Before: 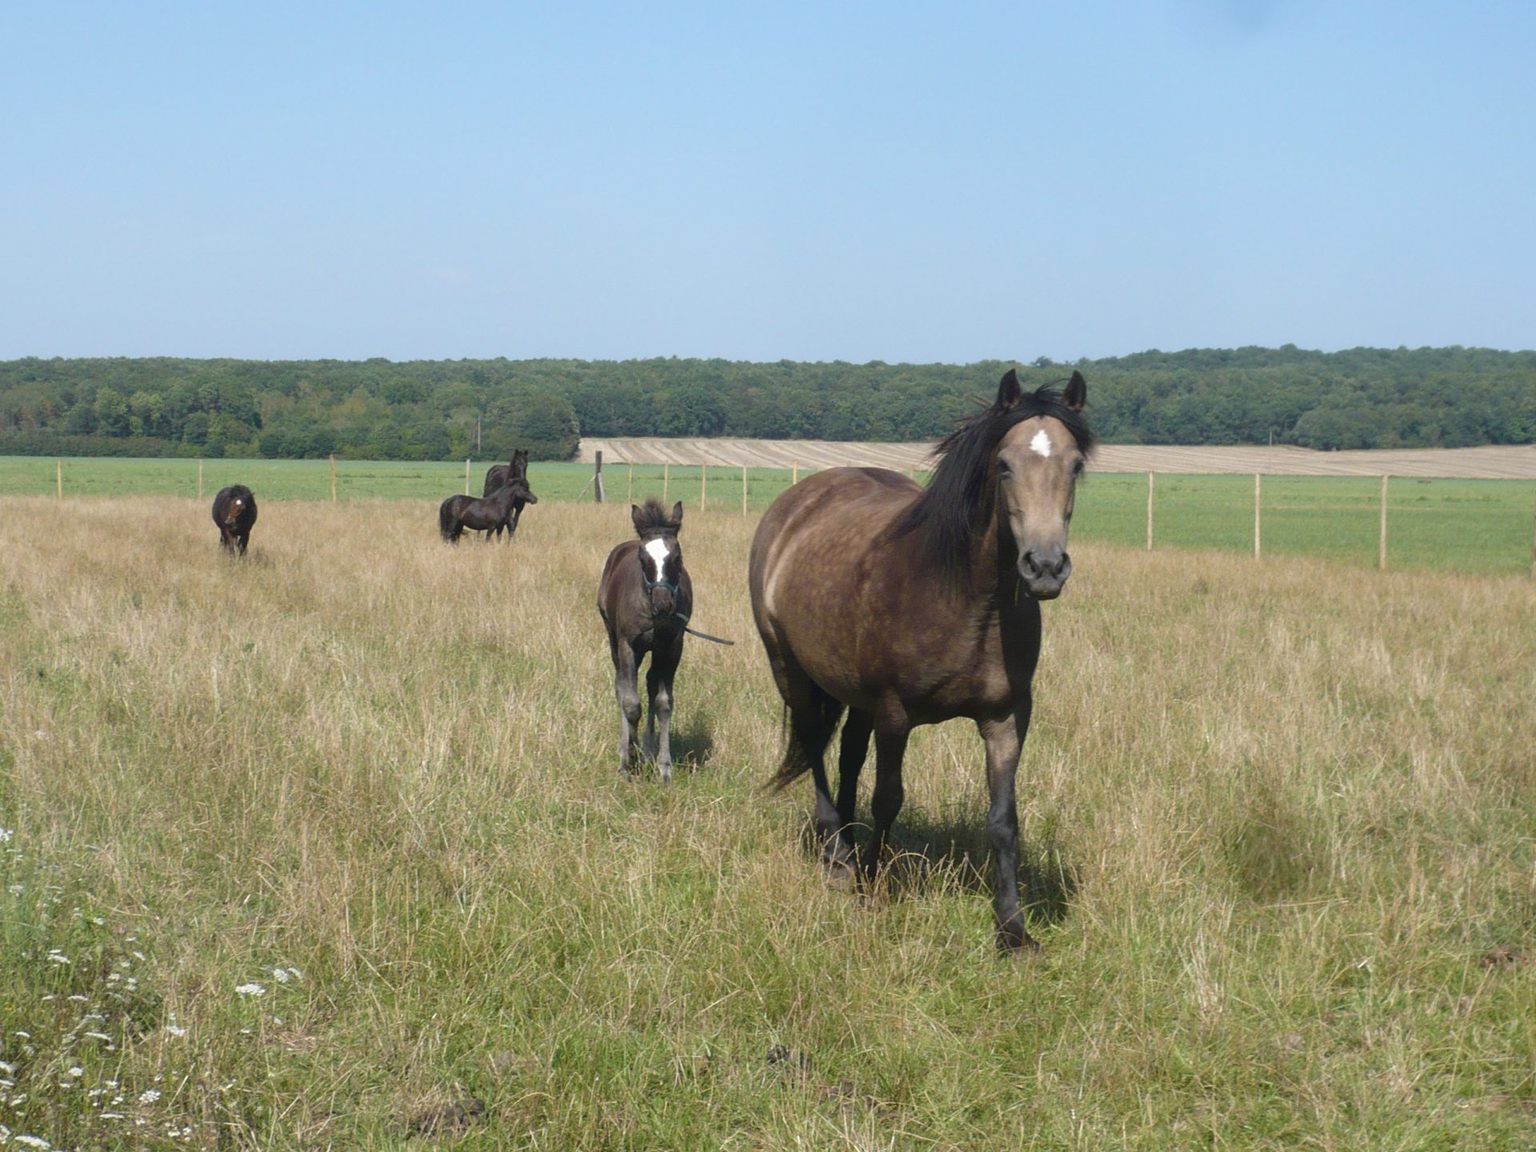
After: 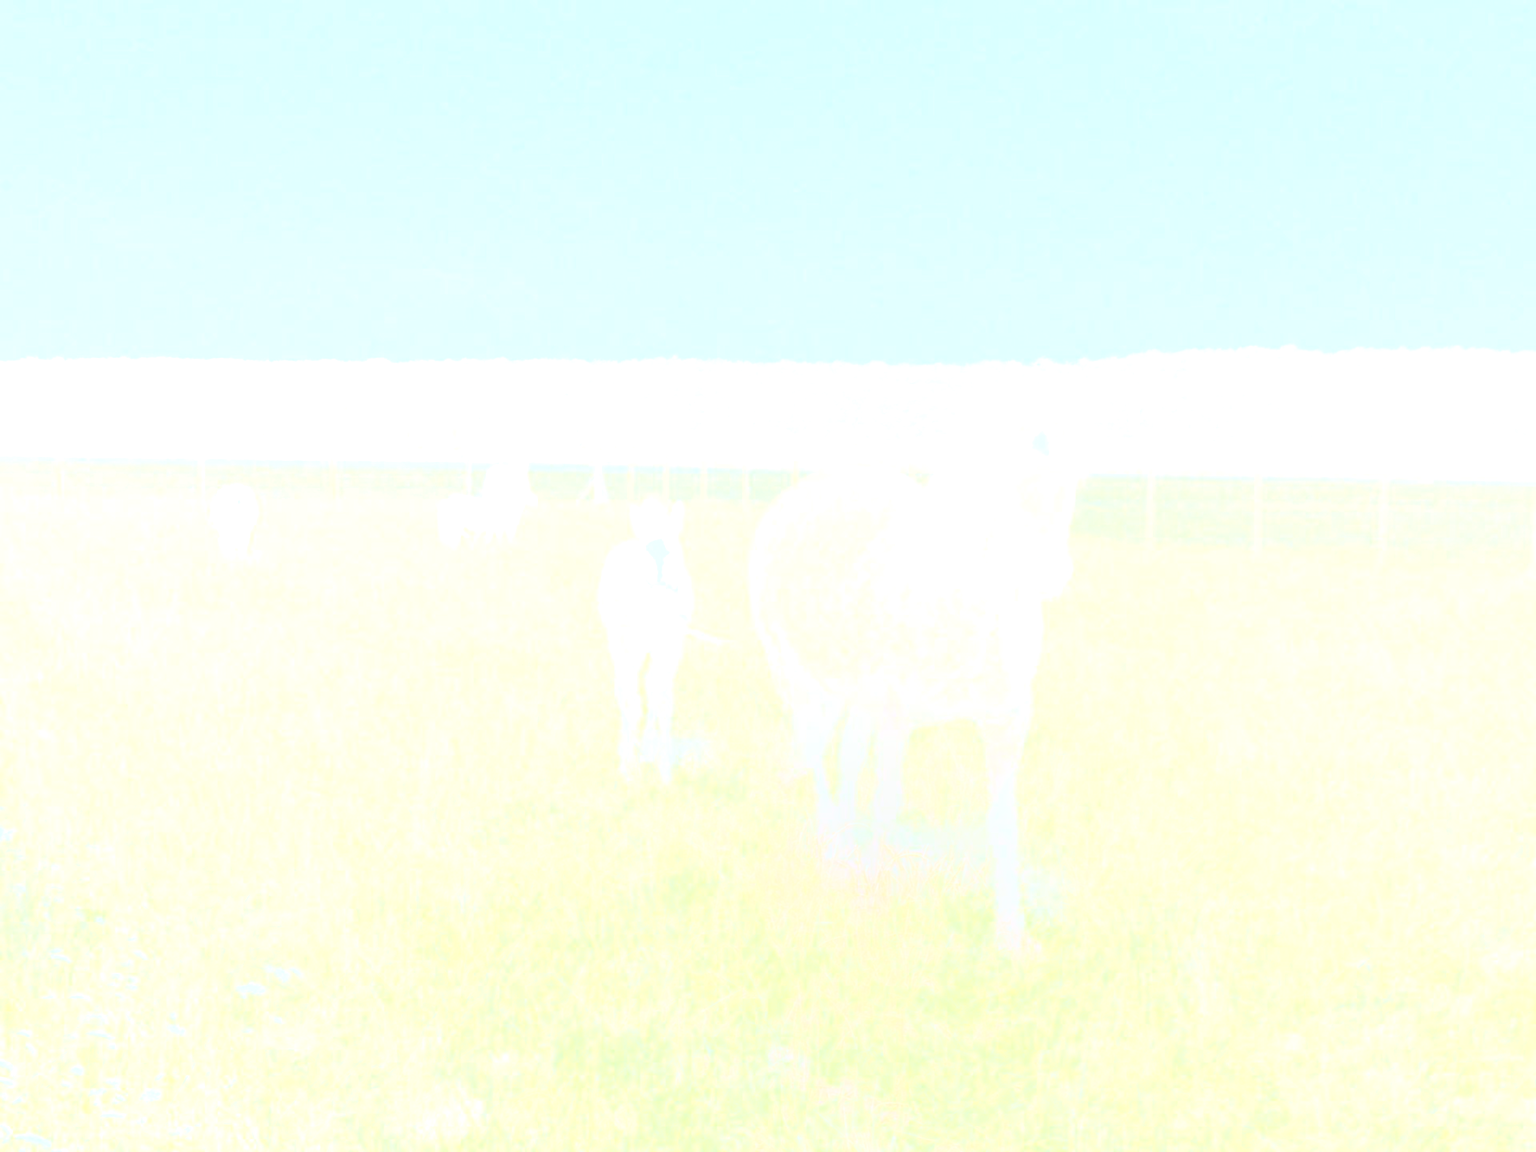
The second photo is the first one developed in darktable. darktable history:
color correction: highlights a* -4.18, highlights b* -10.81
bloom: size 85%, threshold 5%, strength 85%
